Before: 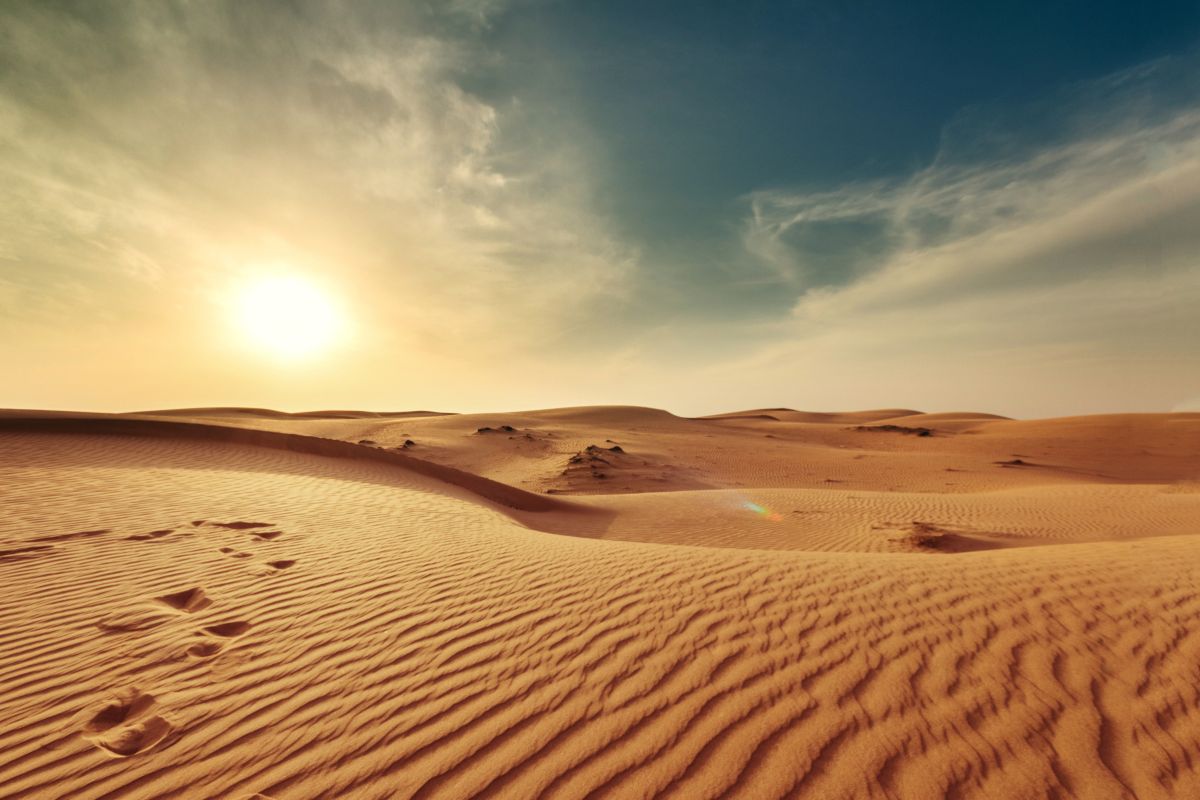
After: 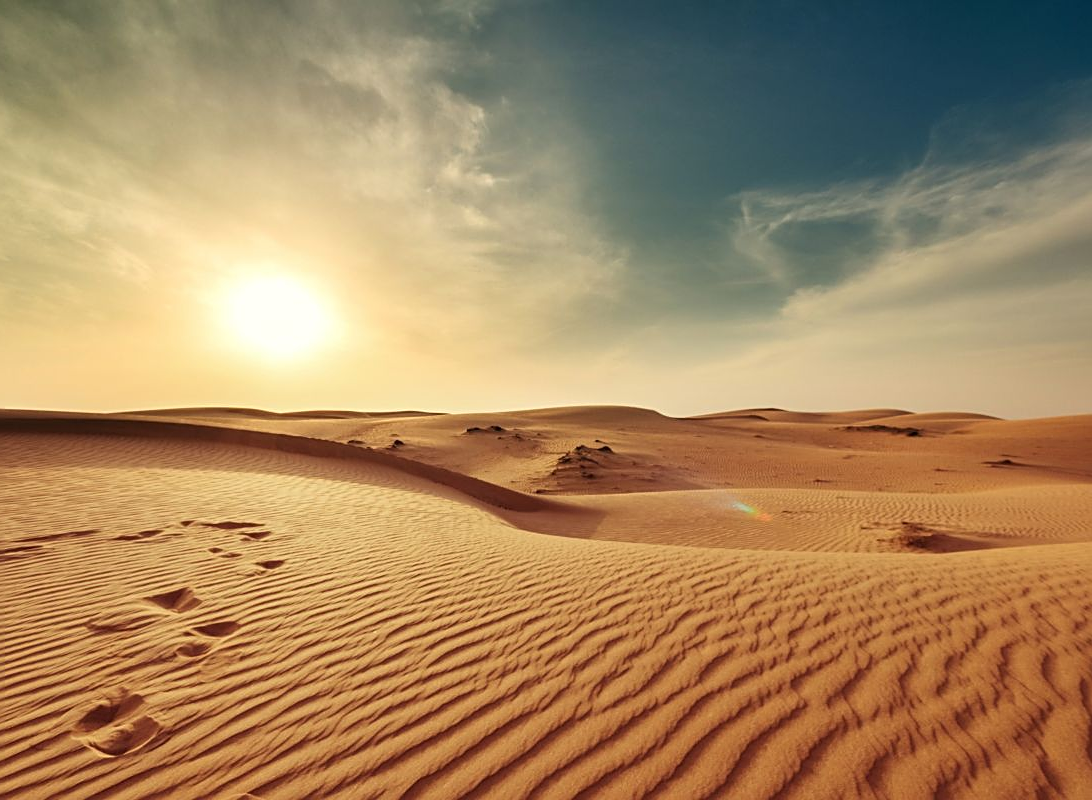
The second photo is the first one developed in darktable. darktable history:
crop and rotate: left 0.968%, right 8.02%
sharpen: on, module defaults
